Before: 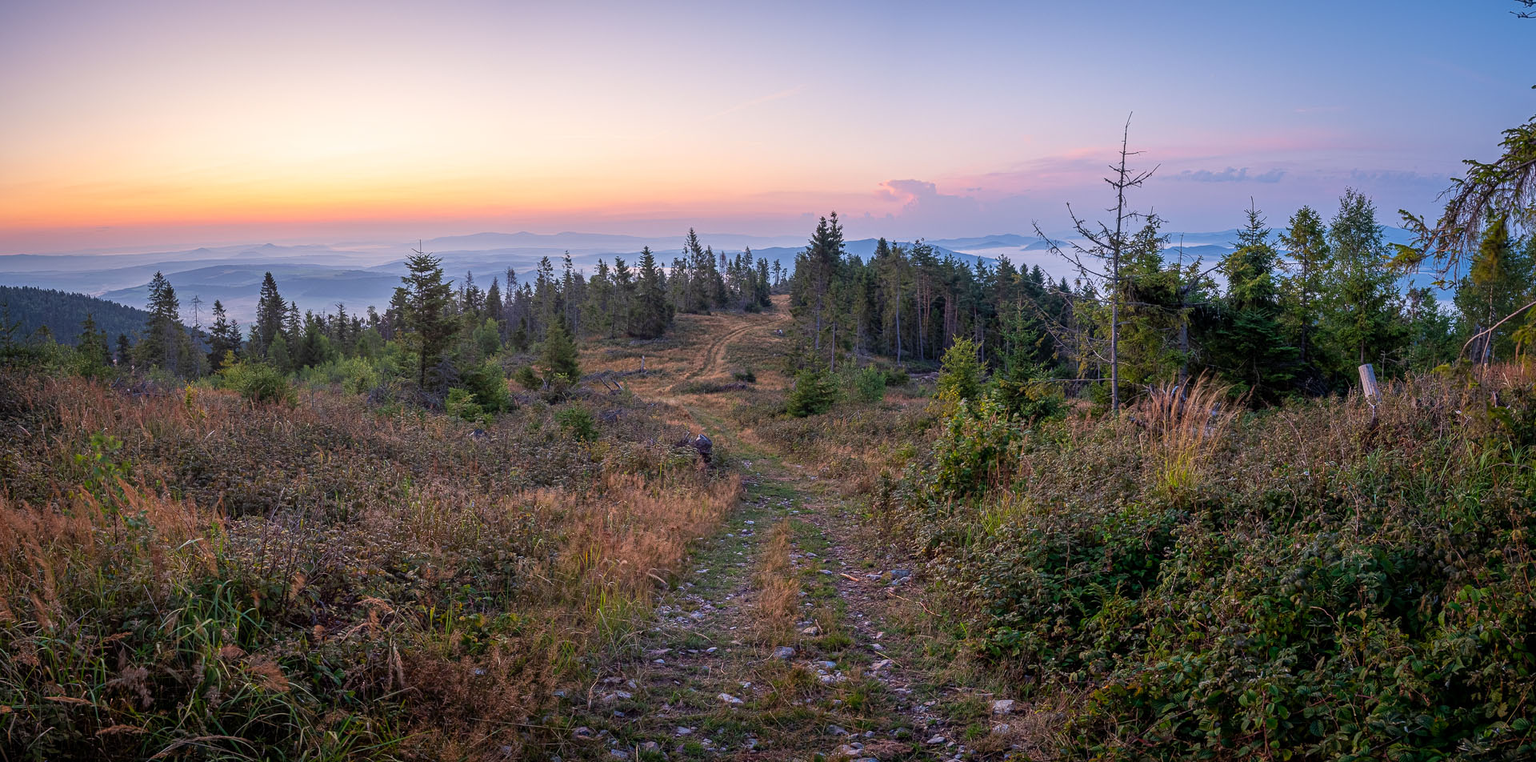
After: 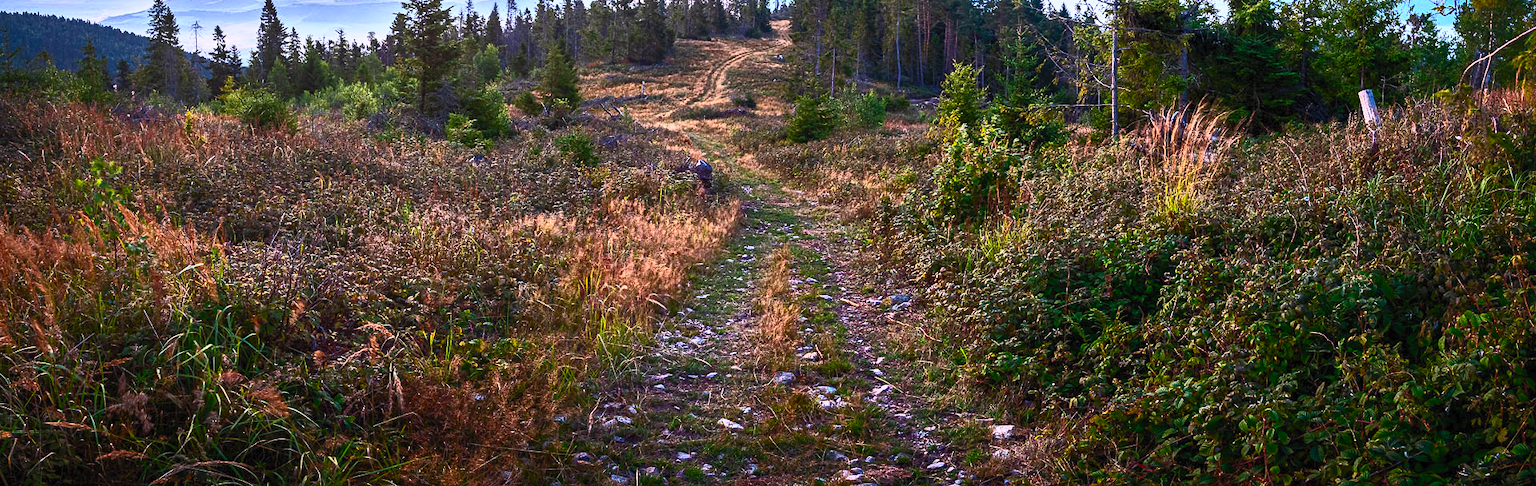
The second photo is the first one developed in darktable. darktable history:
contrast brightness saturation: contrast 0.847, brightness 0.588, saturation 0.583
crop and rotate: top 36.058%
